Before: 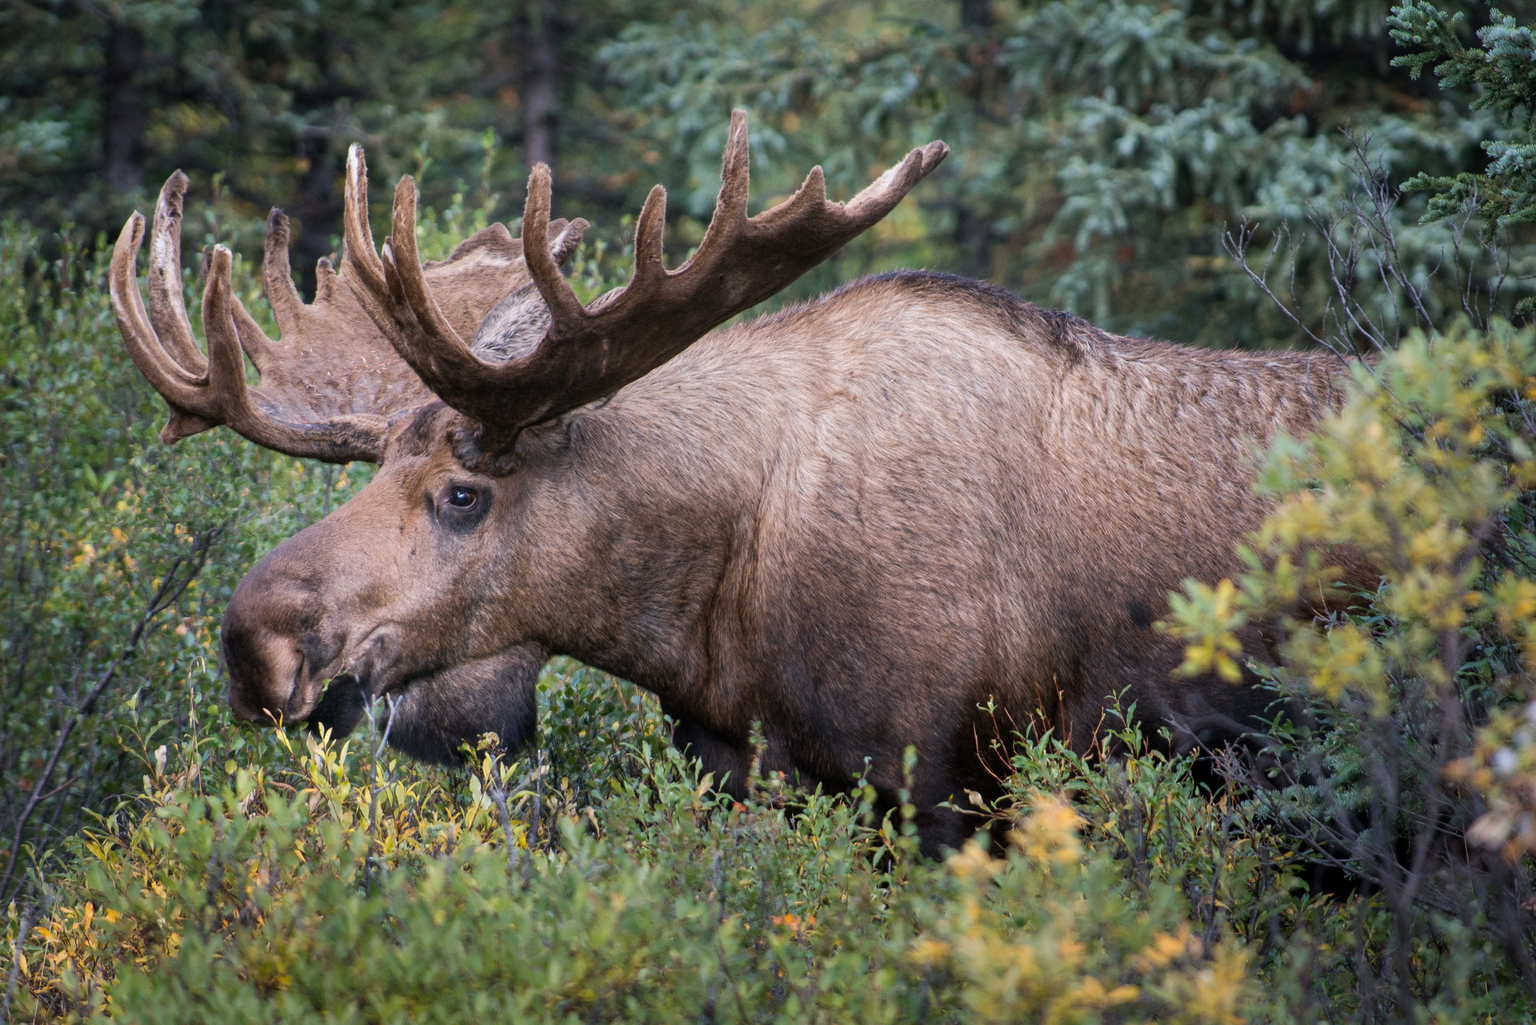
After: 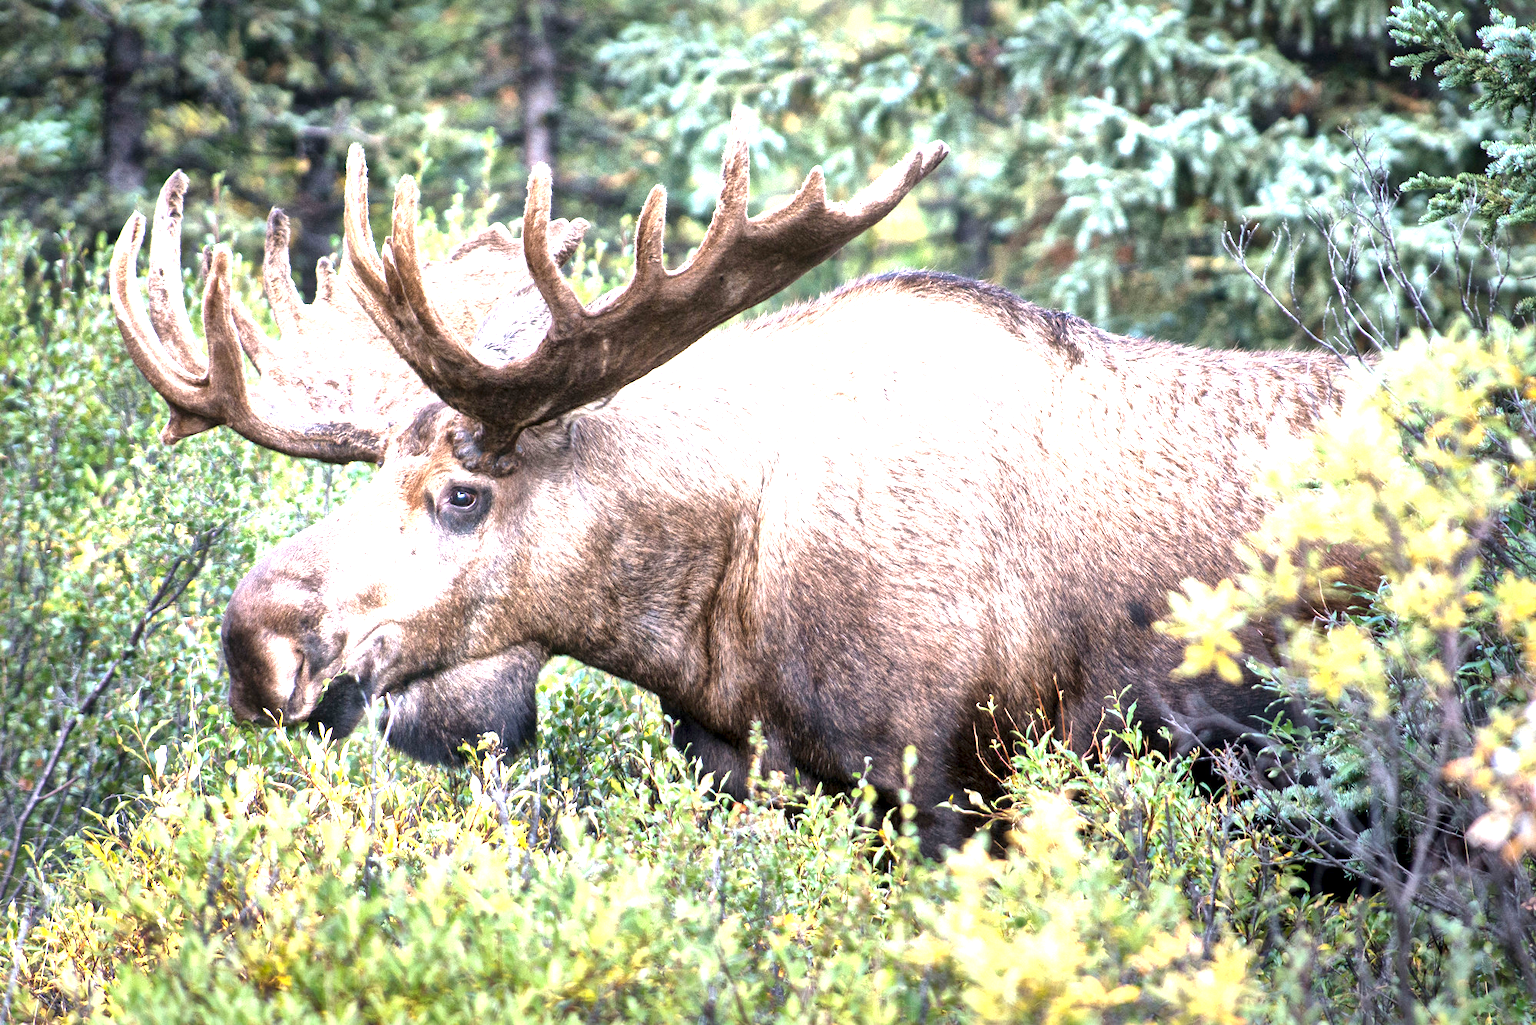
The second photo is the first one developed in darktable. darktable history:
local contrast: mode bilateral grid, contrast 20, coarseness 50, detail 171%, midtone range 0.2
exposure: black level correction 0, exposure 1.75 EV, compensate exposure bias true, compensate highlight preservation false
